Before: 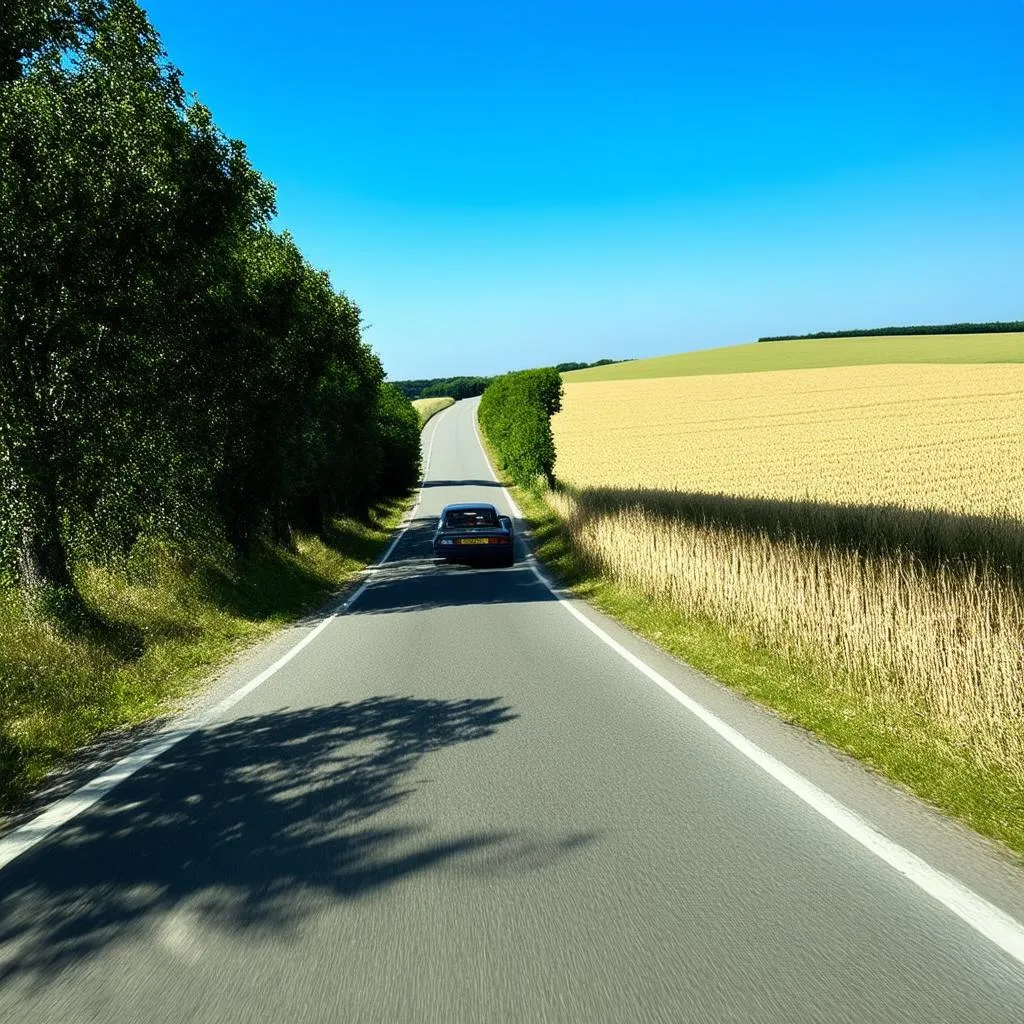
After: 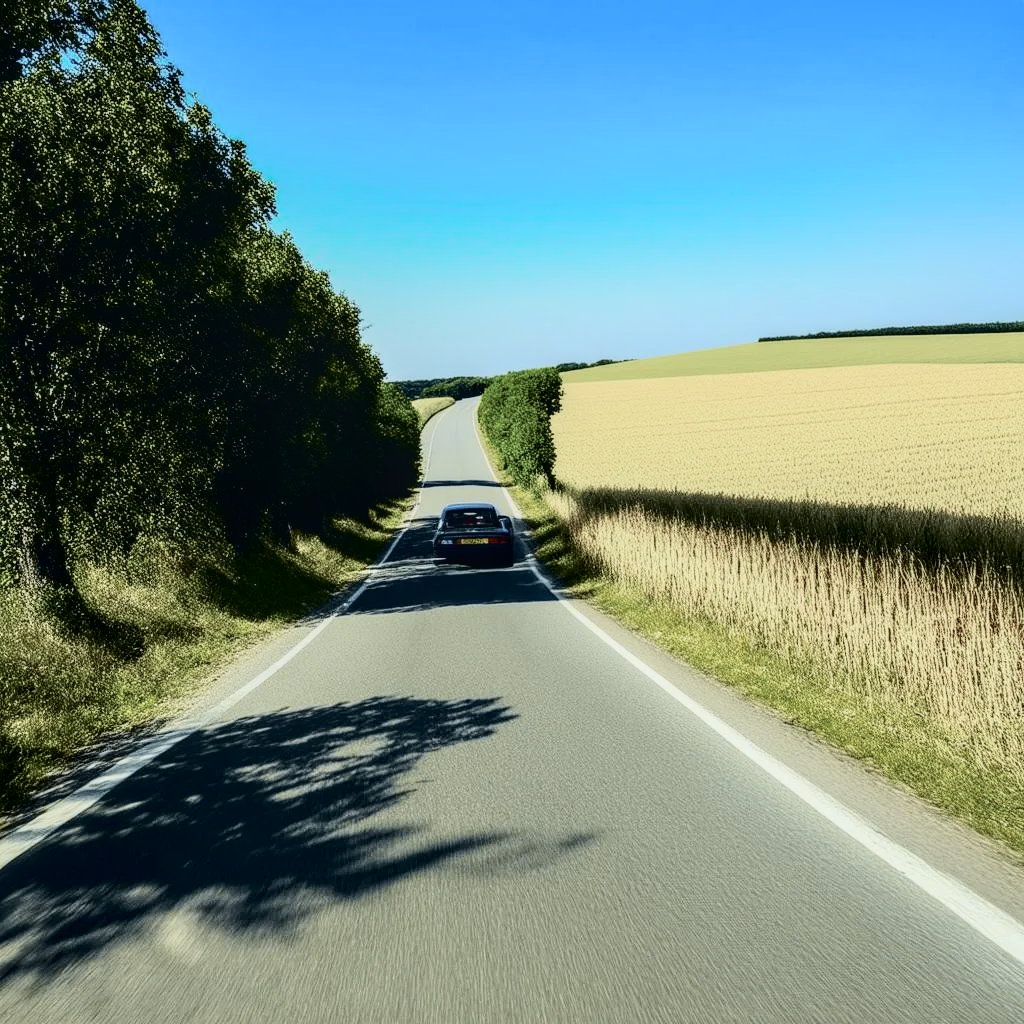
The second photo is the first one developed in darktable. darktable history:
tone curve: curves: ch0 [(0, 0) (0.049, 0.01) (0.154, 0.081) (0.491, 0.56) (0.739, 0.794) (0.992, 0.937)]; ch1 [(0, 0) (0.172, 0.123) (0.317, 0.272) (0.401, 0.422) (0.499, 0.497) (0.531, 0.54) (0.615, 0.603) (0.741, 0.783) (1, 1)]; ch2 [(0, 0) (0.411, 0.424) (0.462, 0.464) (0.502, 0.489) (0.544, 0.551) (0.686, 0.638) (1, 1)], color space Lab, independent channels, preserve colors none
local contrast: on, module defaults
